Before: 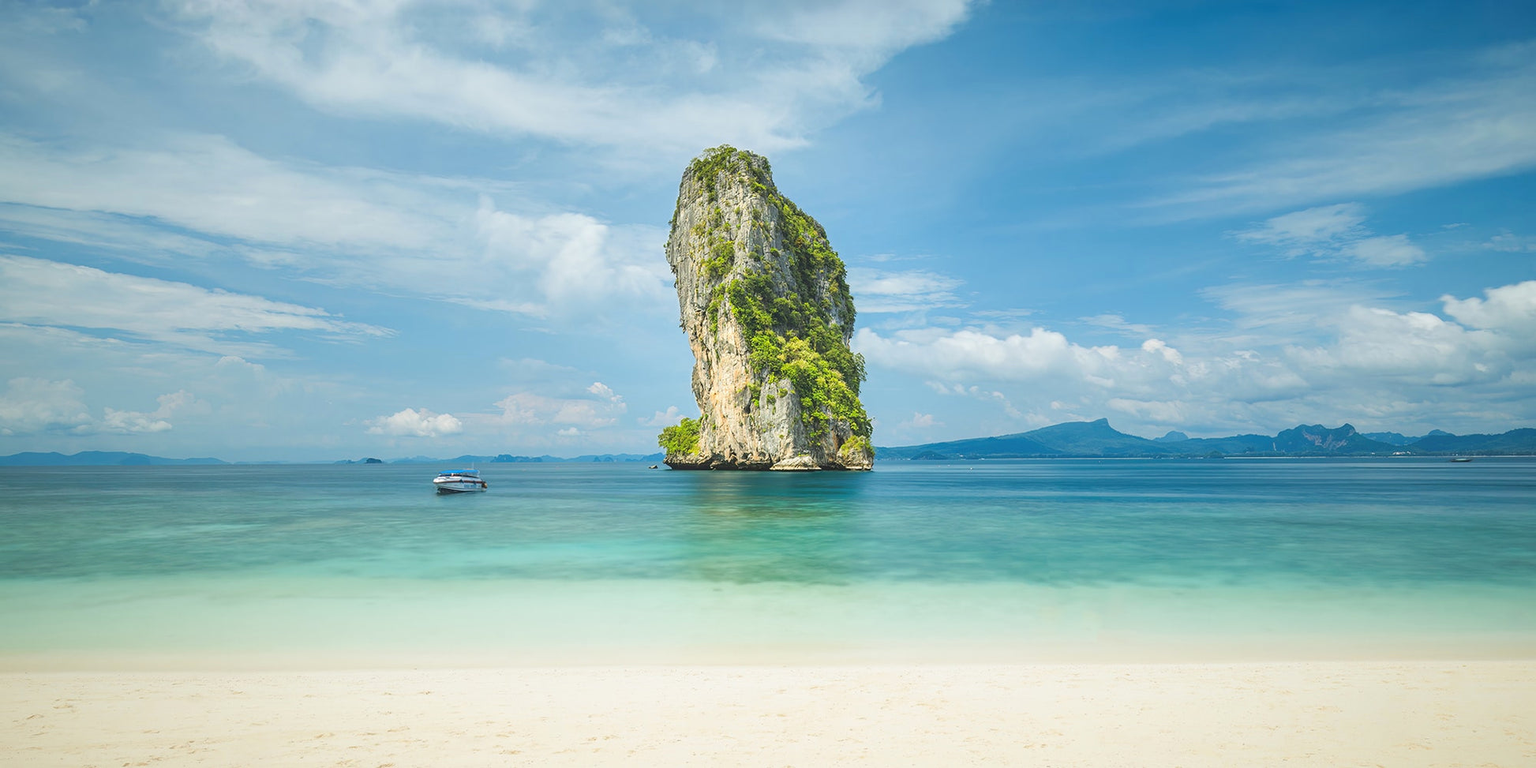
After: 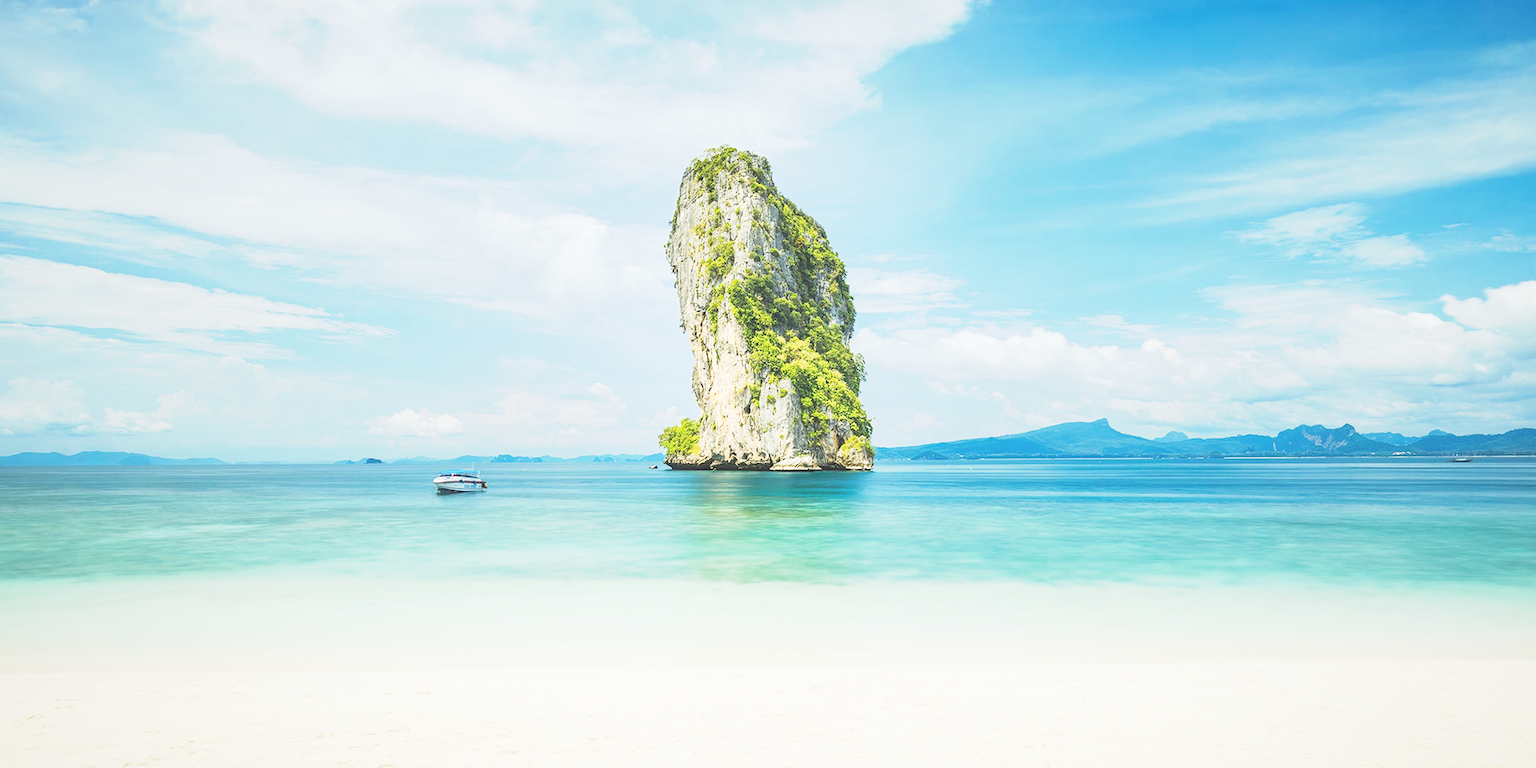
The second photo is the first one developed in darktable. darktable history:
exposure: black level correction 0, exposure 0.692 EV, compensate exposure bias true, compensate highlight preservation false
base curve: curves: ch0 [(0, 0) (0.088, 0.125) (0.176, 0.251) (0.354, 0.501) (0.613, 0.749) (1, 0.877)], preserve colors none
